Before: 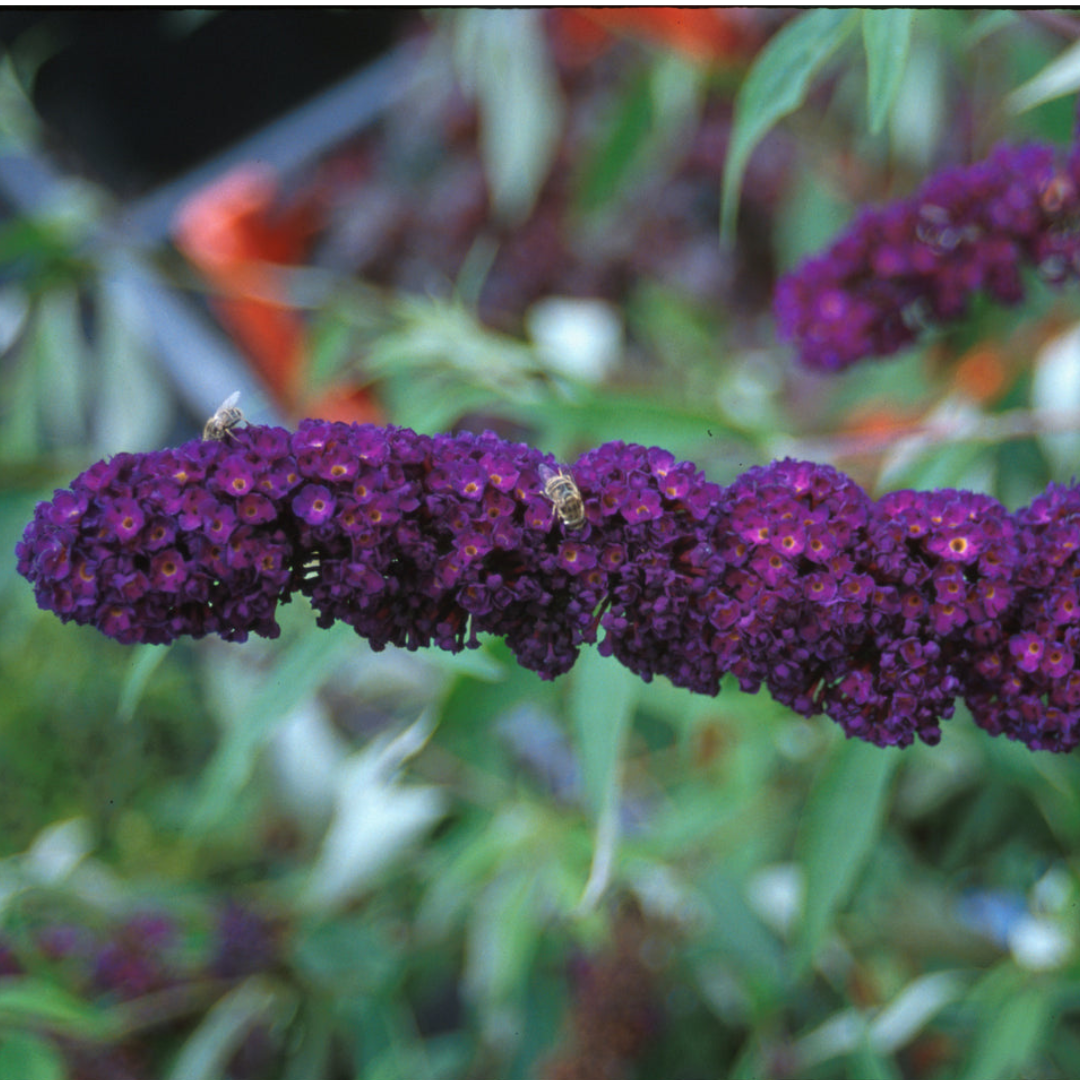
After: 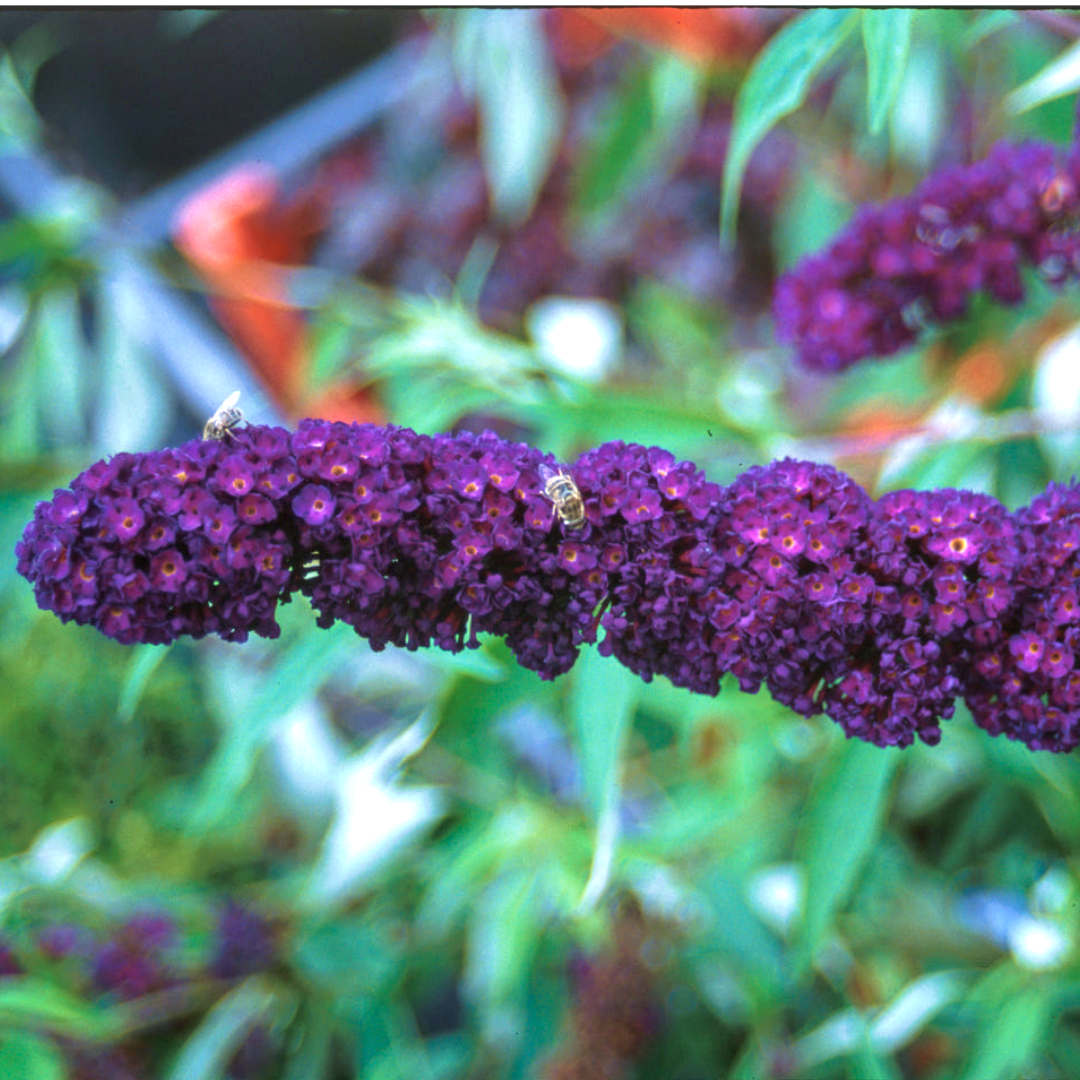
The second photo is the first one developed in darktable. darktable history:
exposure: exposure 0.661 EV, compensate highlight preservation false
velvia: strength 45%
white balance: red 0.967, blue 1.049
local contrast: on, module defaults
